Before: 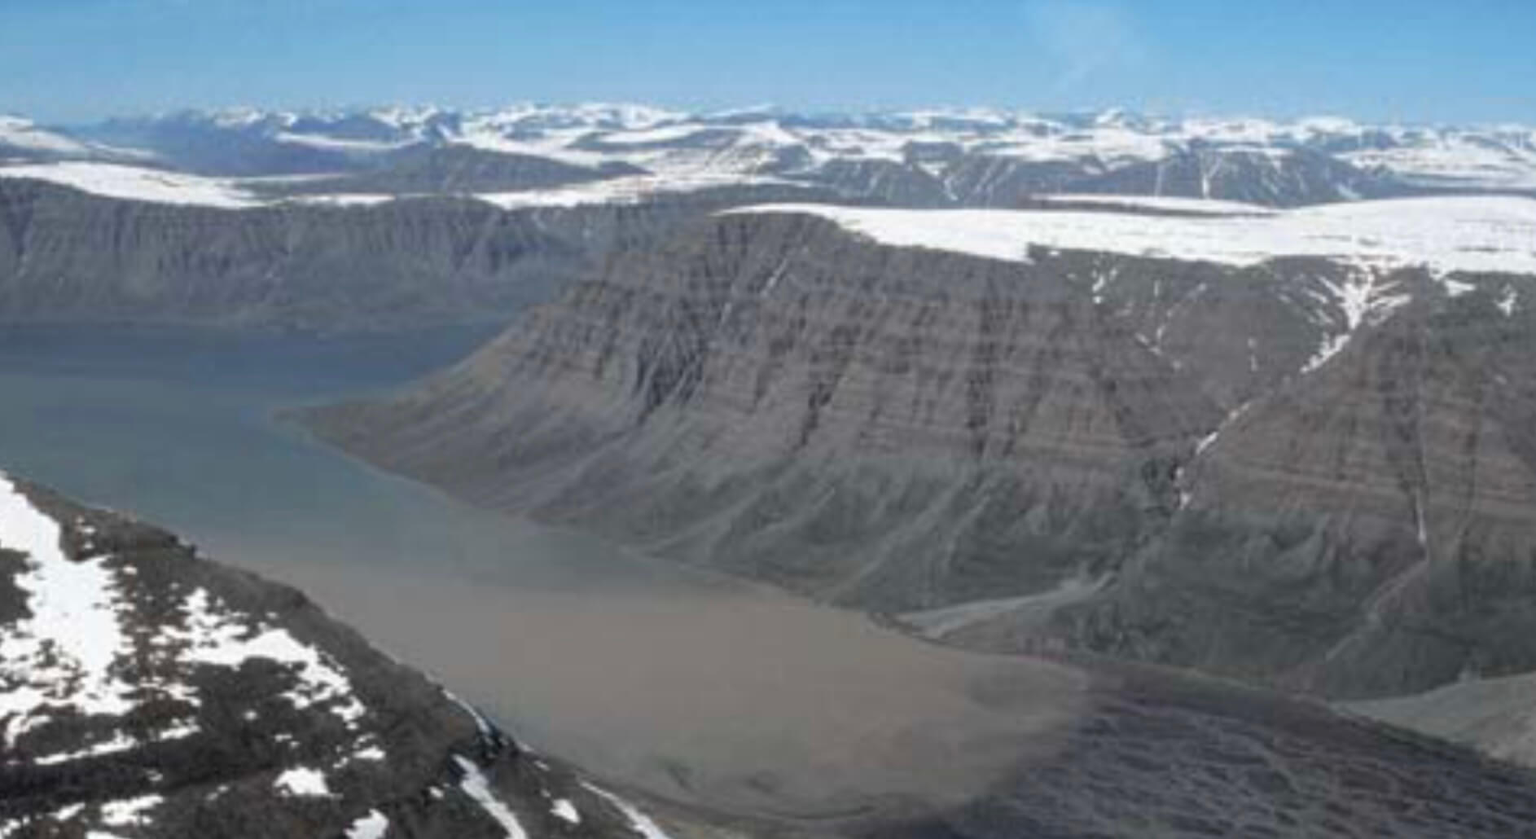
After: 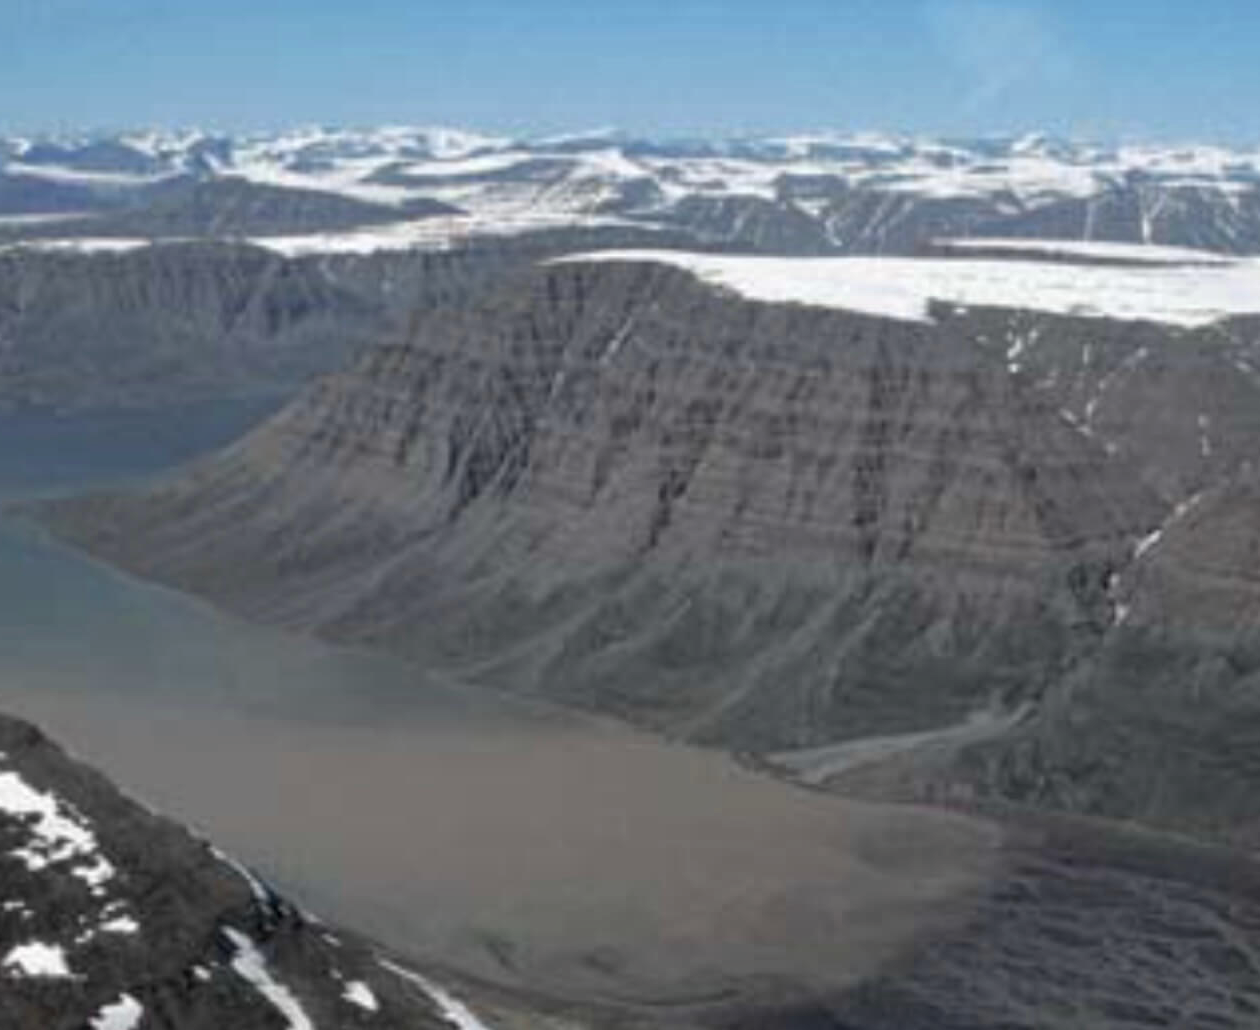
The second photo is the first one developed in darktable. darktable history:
crop and rotate: left 17.732%, right 15.423%
haze removal: compatibility mode true, adaptive false
color balance: input saturation 80.07%
